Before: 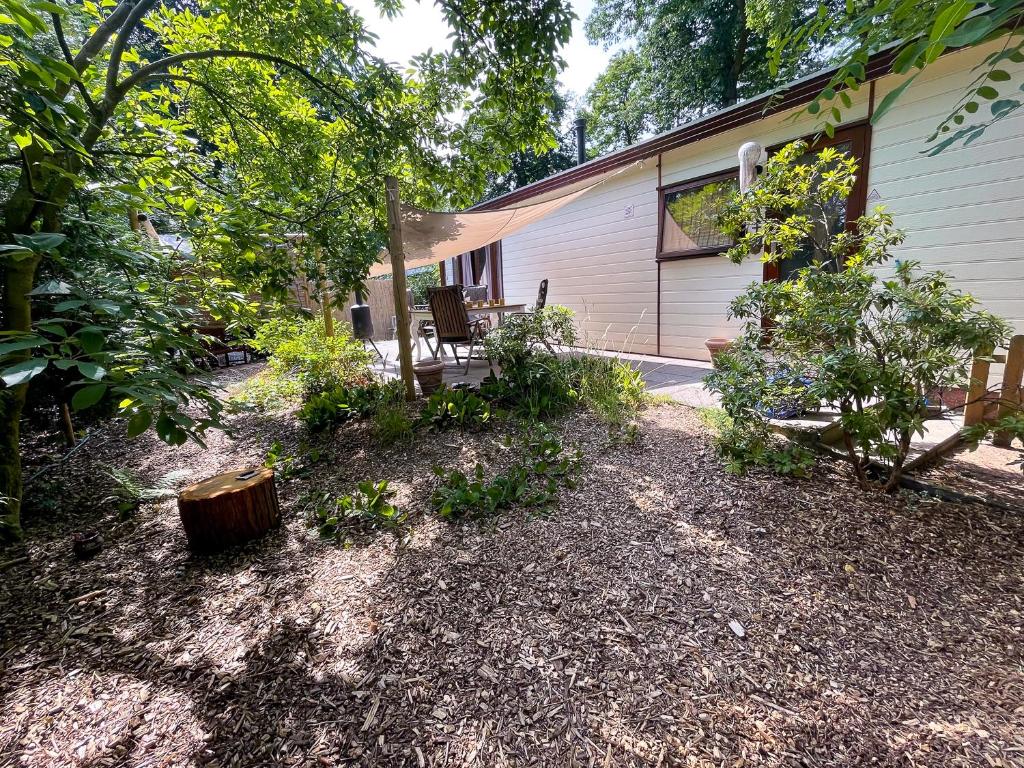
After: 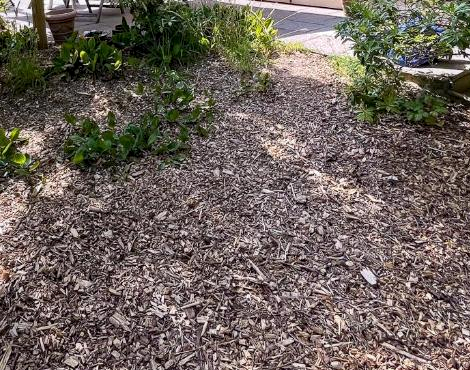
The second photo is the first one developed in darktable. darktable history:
haze removal: compatibility mode true, adaptive false
local contrast: highlights 62%, shadows 107%, detail 107%, midtone range 0.523
crop: left 35.953%, top 45.927%, right 18.089%, bottom 5.835%
